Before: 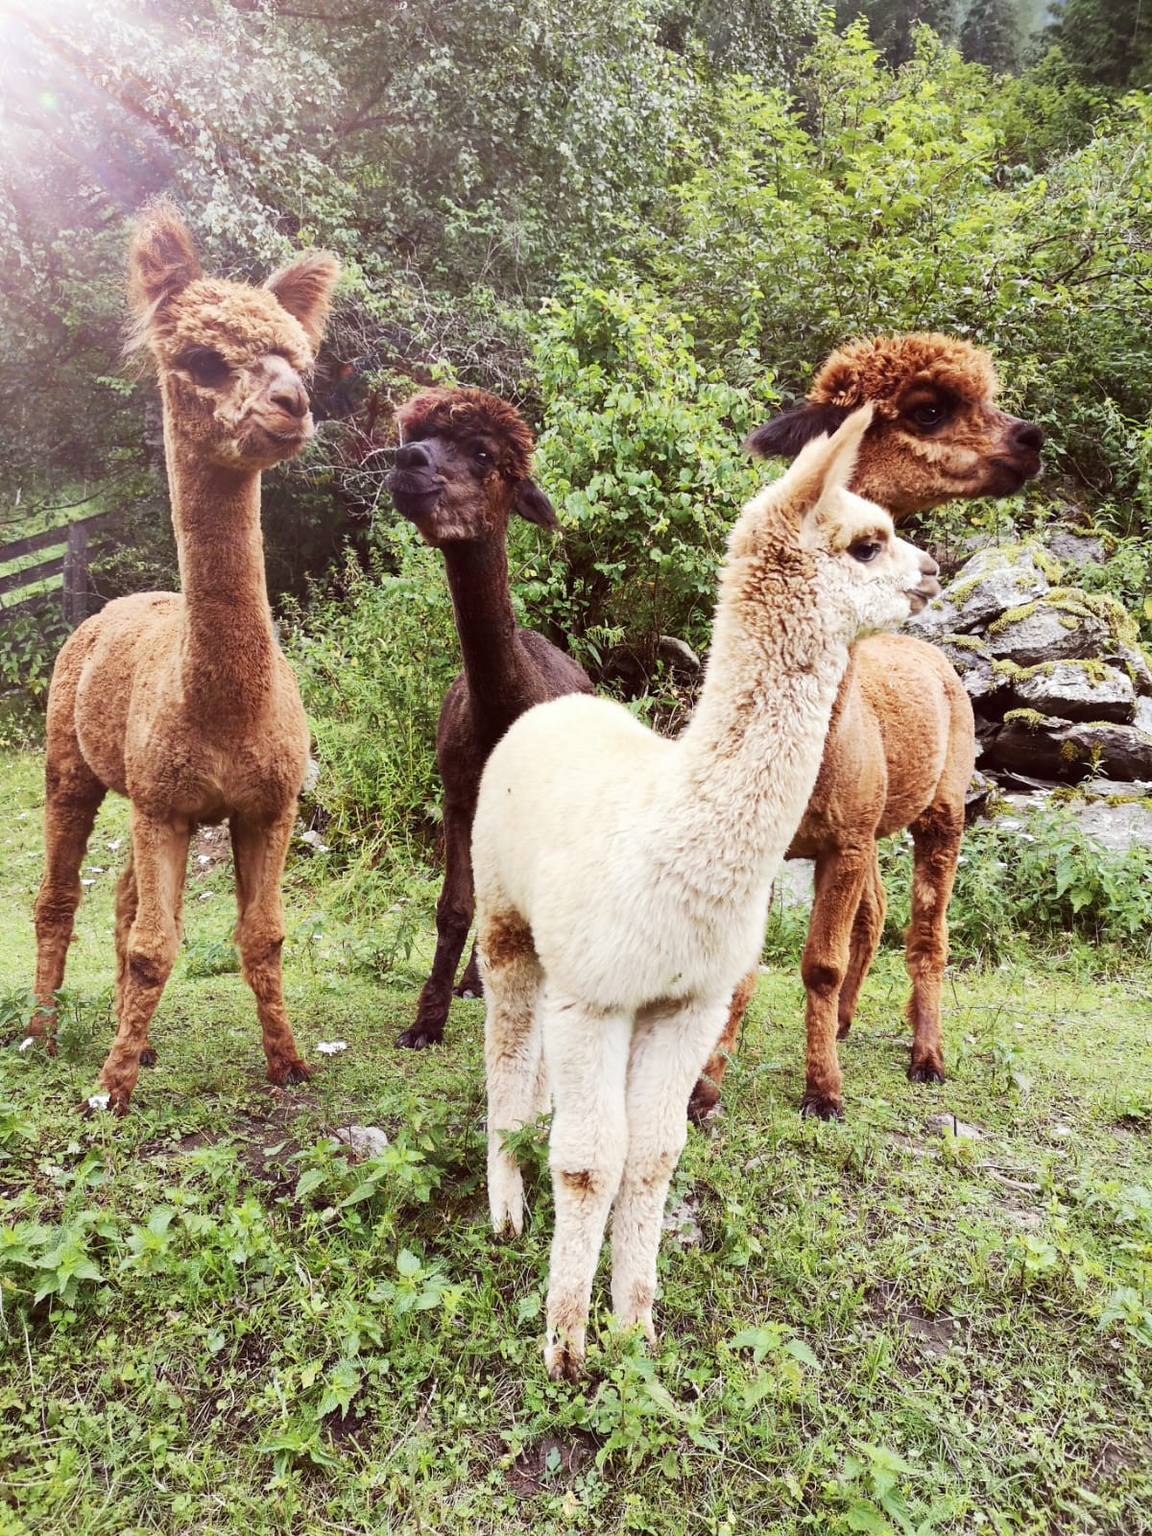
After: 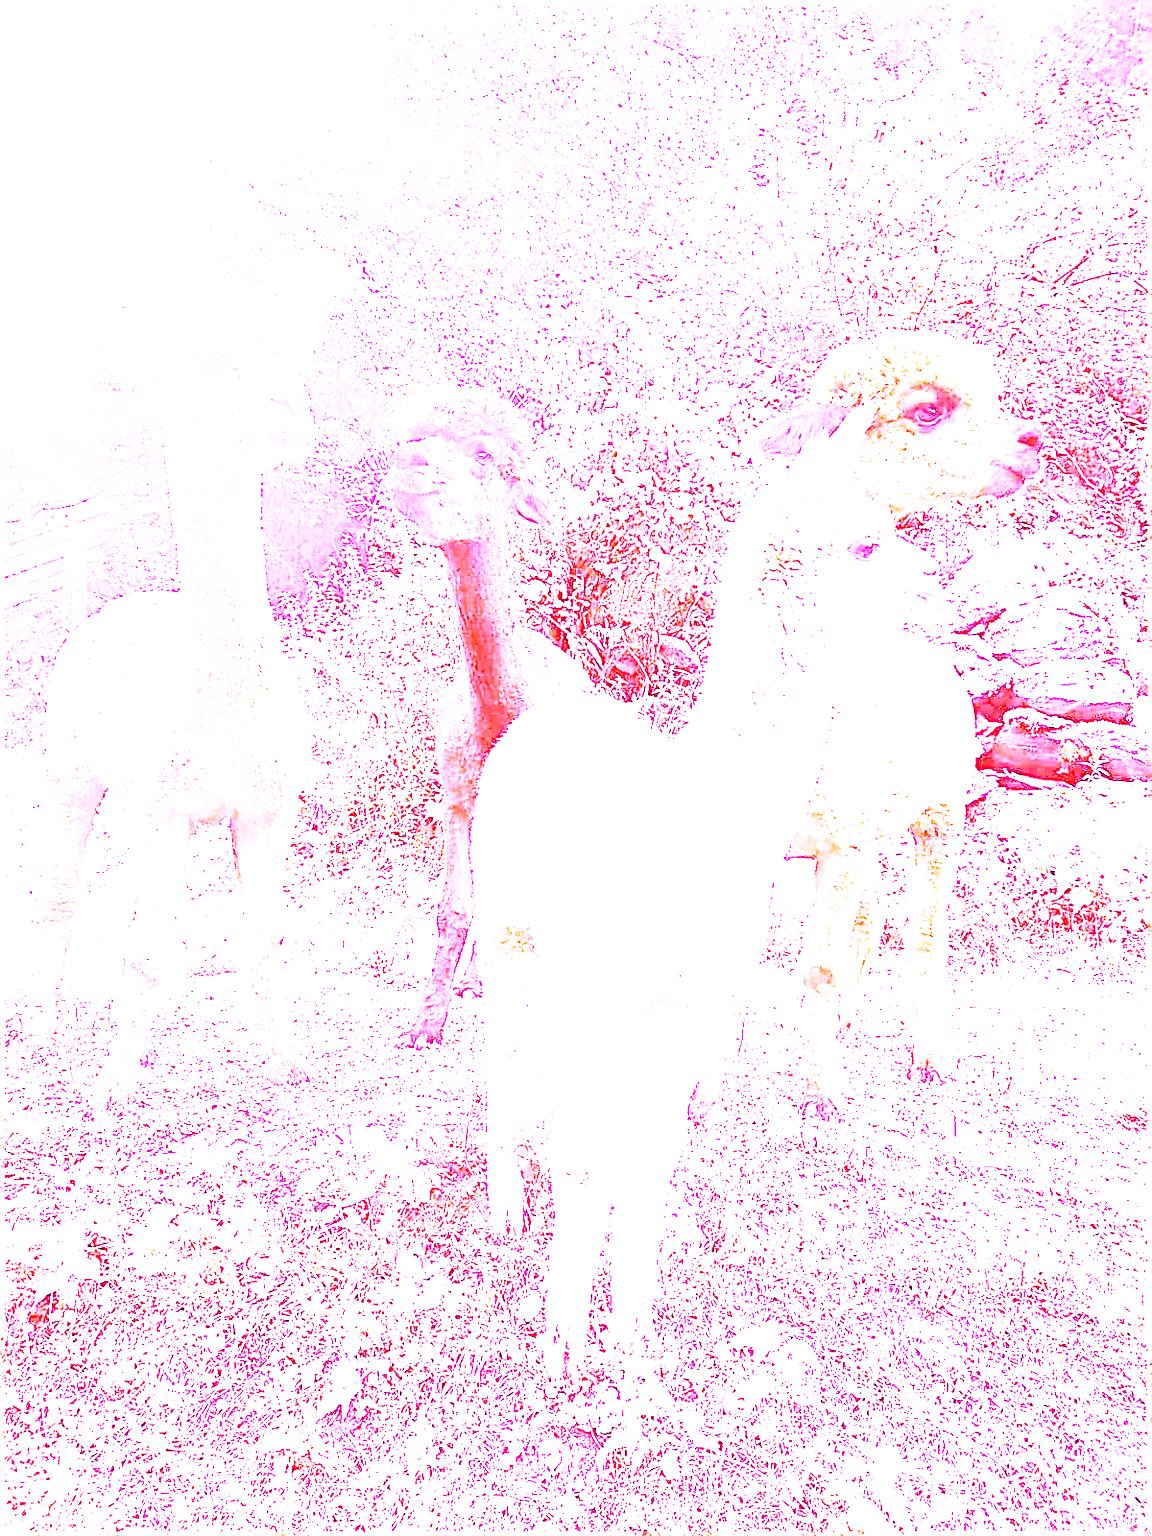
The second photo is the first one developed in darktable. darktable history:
white balance: red 8, blue 8
sharpen: on, module defaults
vibrance: on, module defaults
base curve: curves: ch0 [(0, 0) (0.028, 0.03) (0.121, 0.232) (0.46, 0.748) (0.859, 0.968) (1, 1)], preserve colors none
exposure: exposure 1.25 EV, compensate exposure bias true, compensate highlight preservation false
